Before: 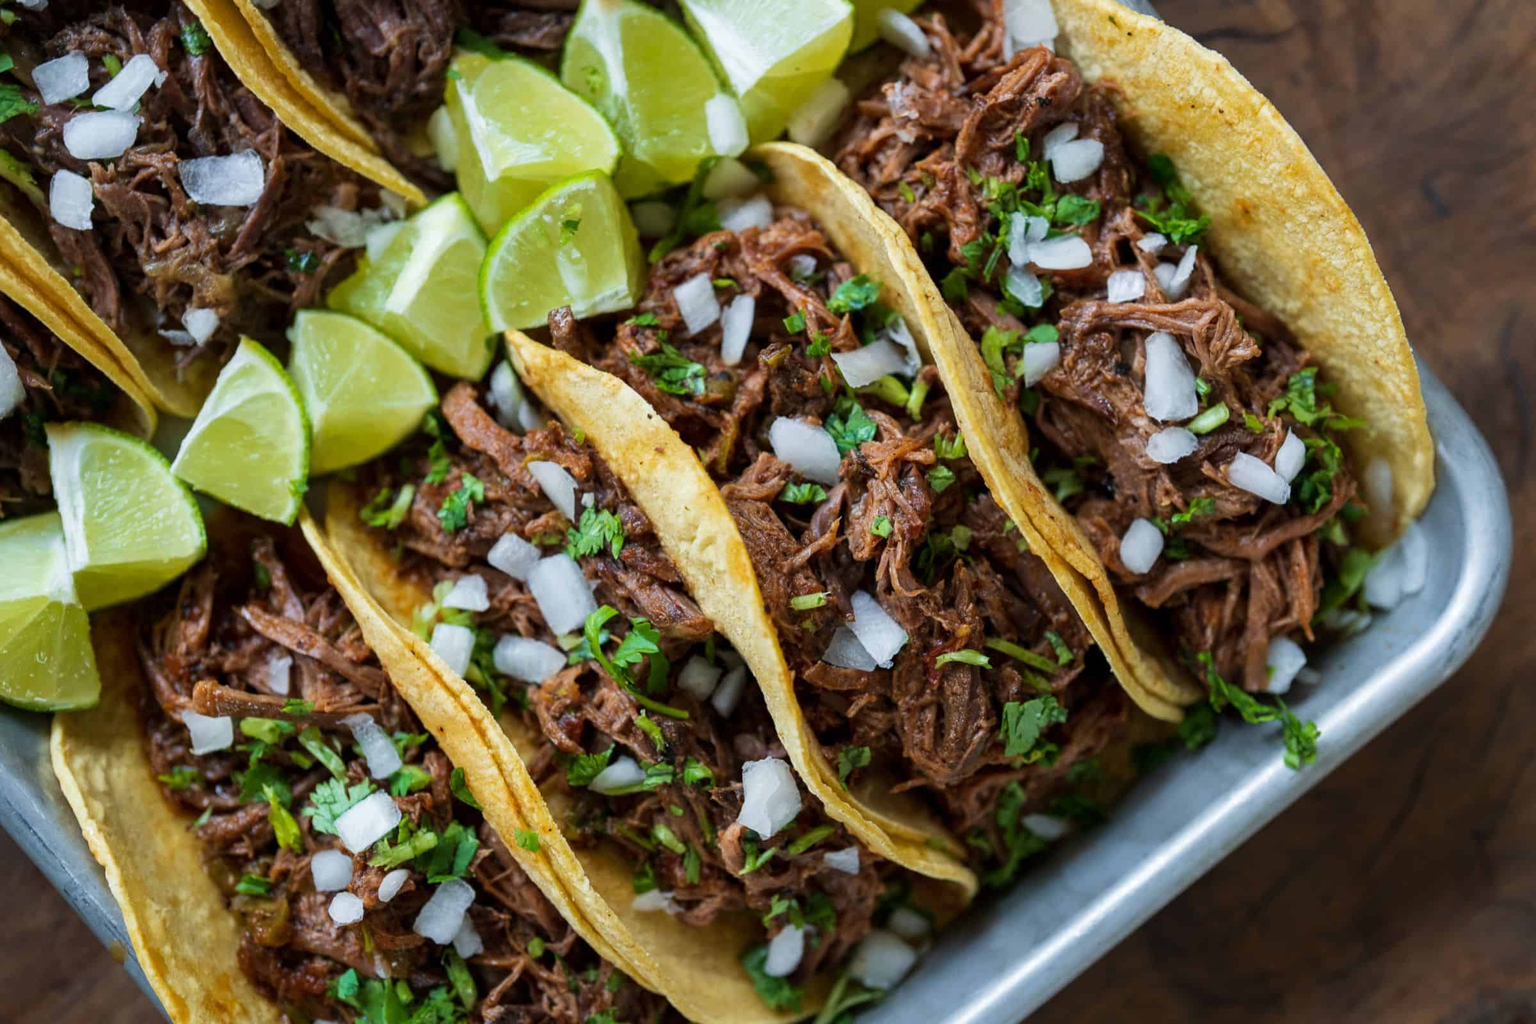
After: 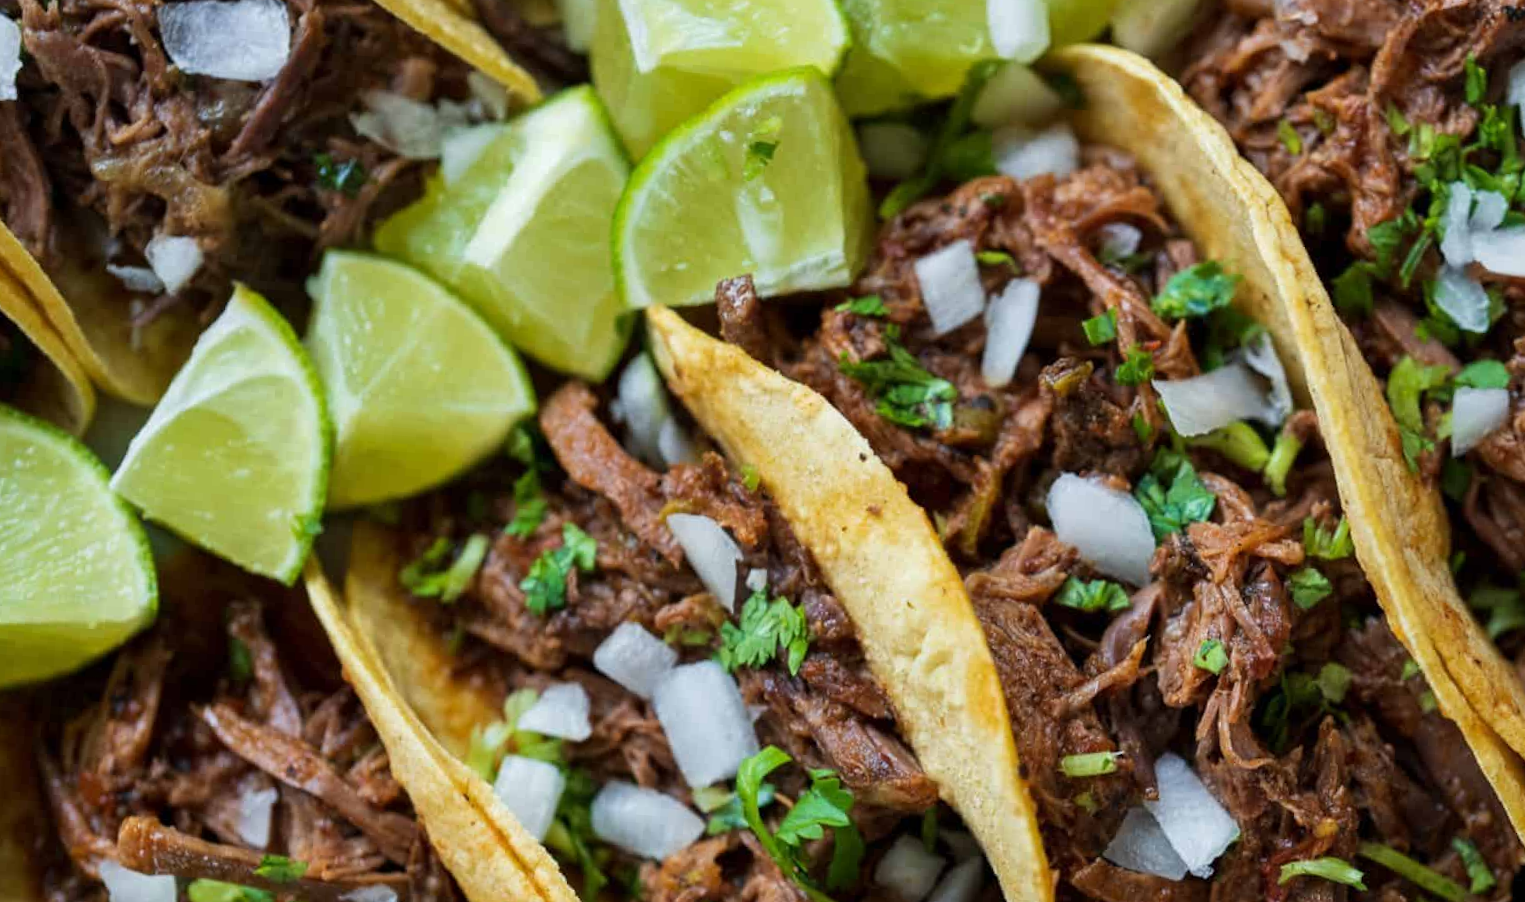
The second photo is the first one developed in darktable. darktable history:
color correction: highlights a* -0.107, highlights b* 0.107
crop and rotate: angle -4.31°, left 2.086%, top 7.008%, right 27.368%, bottom 30.379%
